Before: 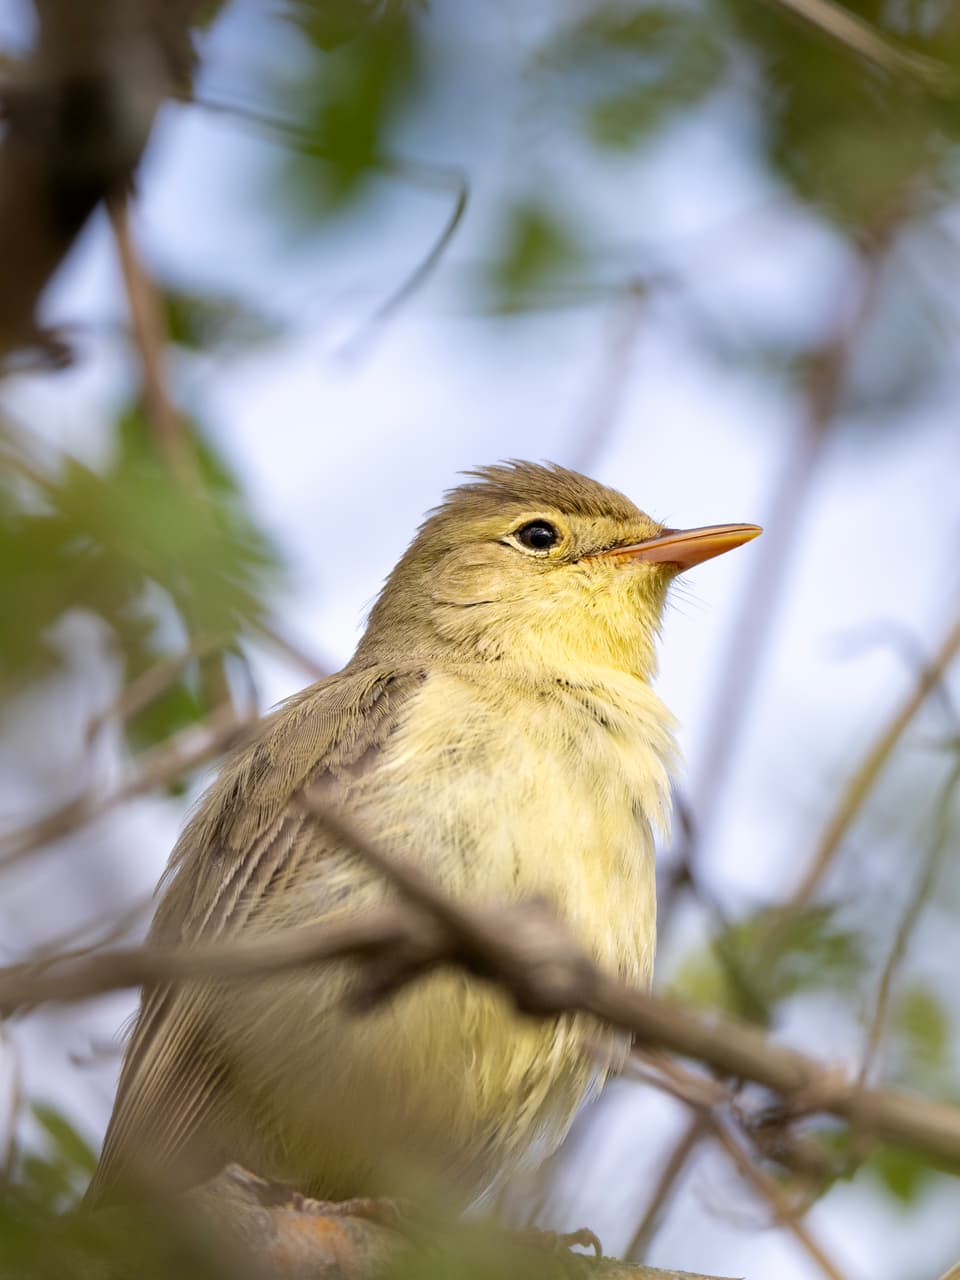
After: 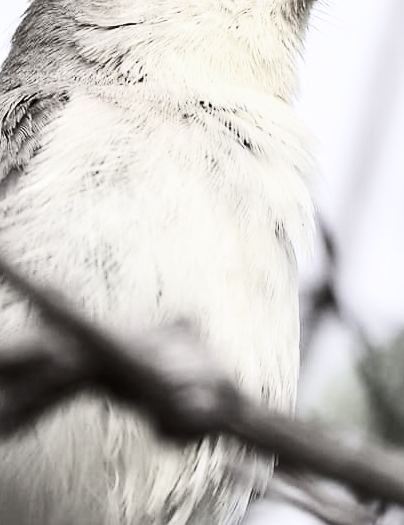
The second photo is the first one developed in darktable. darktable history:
crop: left 37.221%, top 45.169%, right 20.63%, bottom 13.777%
exposure: exposure -0.04 EV, compensate highlight preservation false
shadows and highlights: radius 331.84, shadows 53.55, highlights -100, compress 94.63%, highlights color adjustment 73.23%, soften with gaussian
color contrast: green-magenta contrast 0.3, blue-yellow contrast 0.15
sharpen: radius 1.458, amount 0.398, threshold 1.271
white balance: red 0.967, blue 1.119, emerald 0.756
contrast brightness saturation: contrast 0.39, brightness 0.1
